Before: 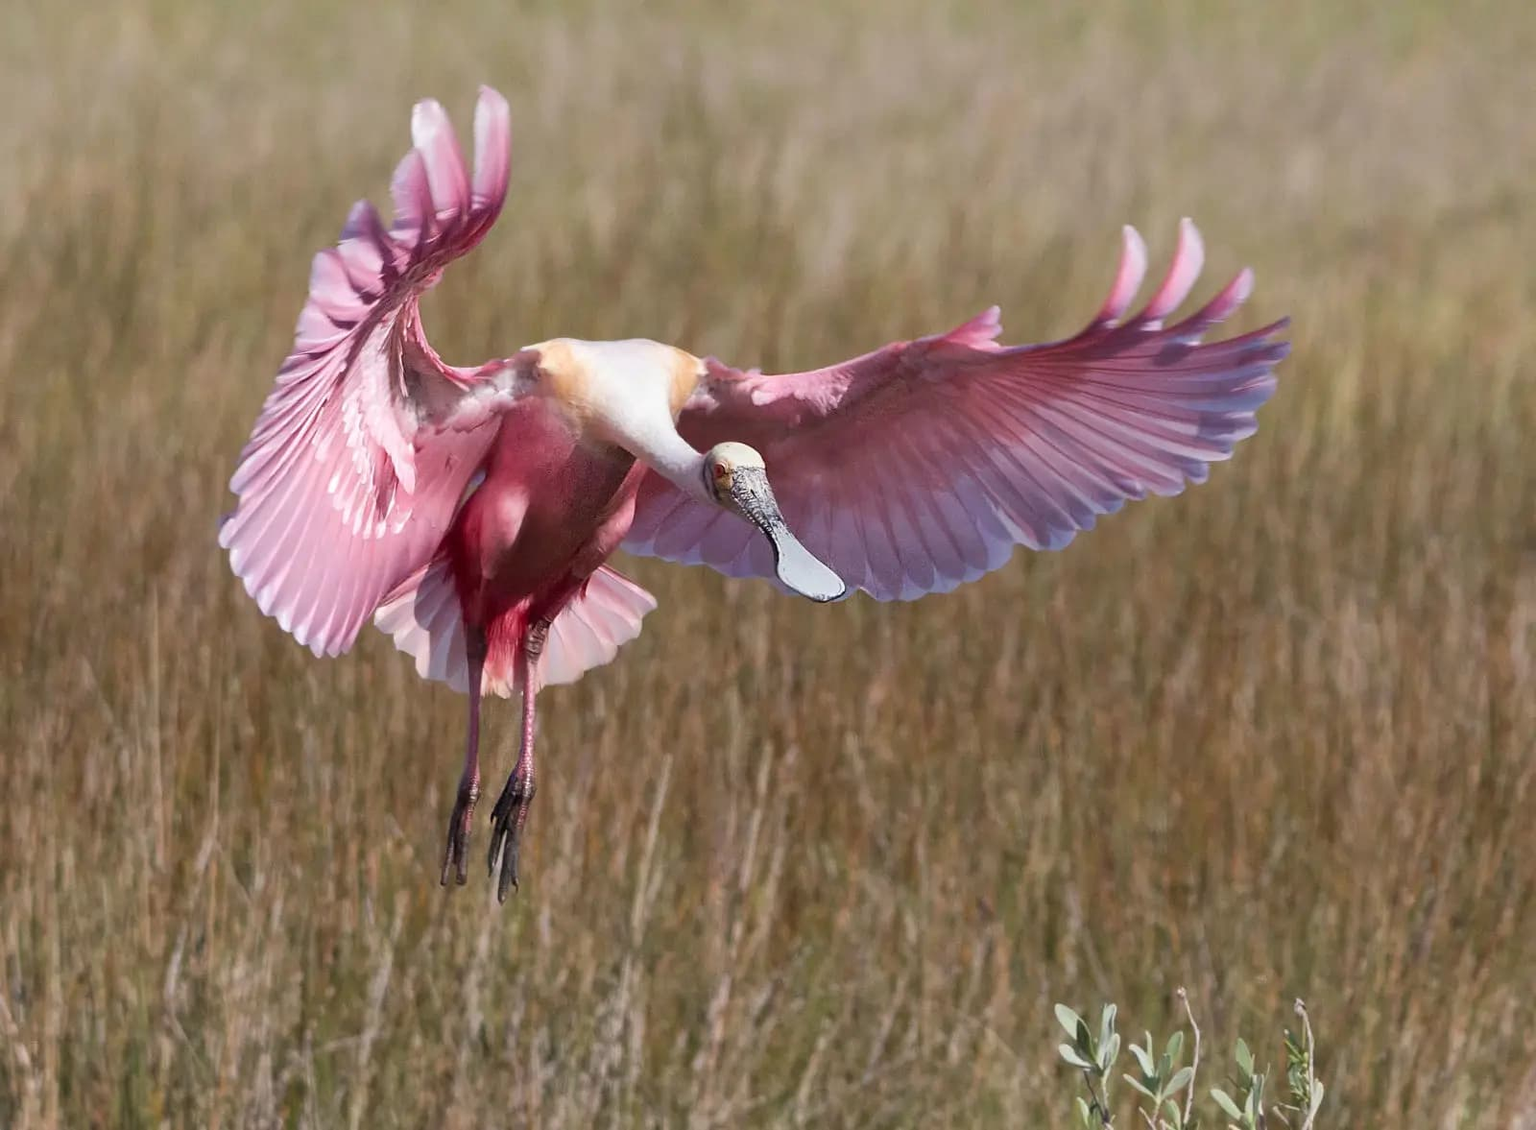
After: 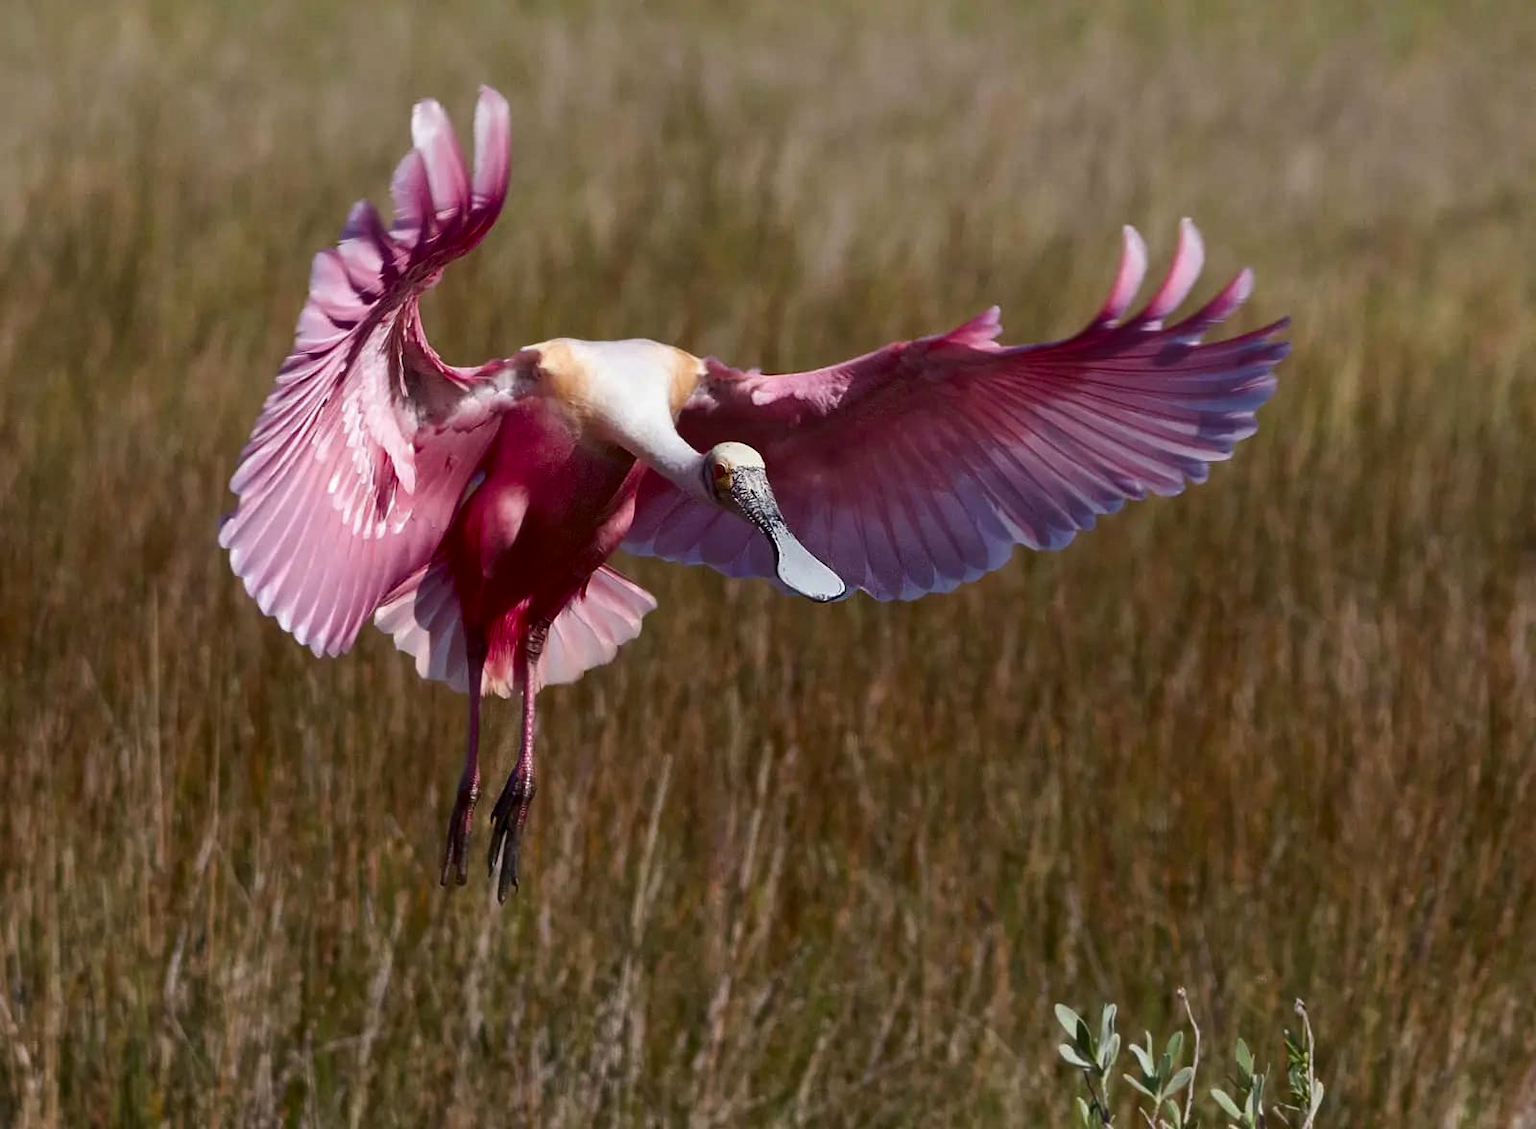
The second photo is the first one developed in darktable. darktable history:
contrast brightness saturation: contrast 0.095, brightness -0.264, saturation 0.14
